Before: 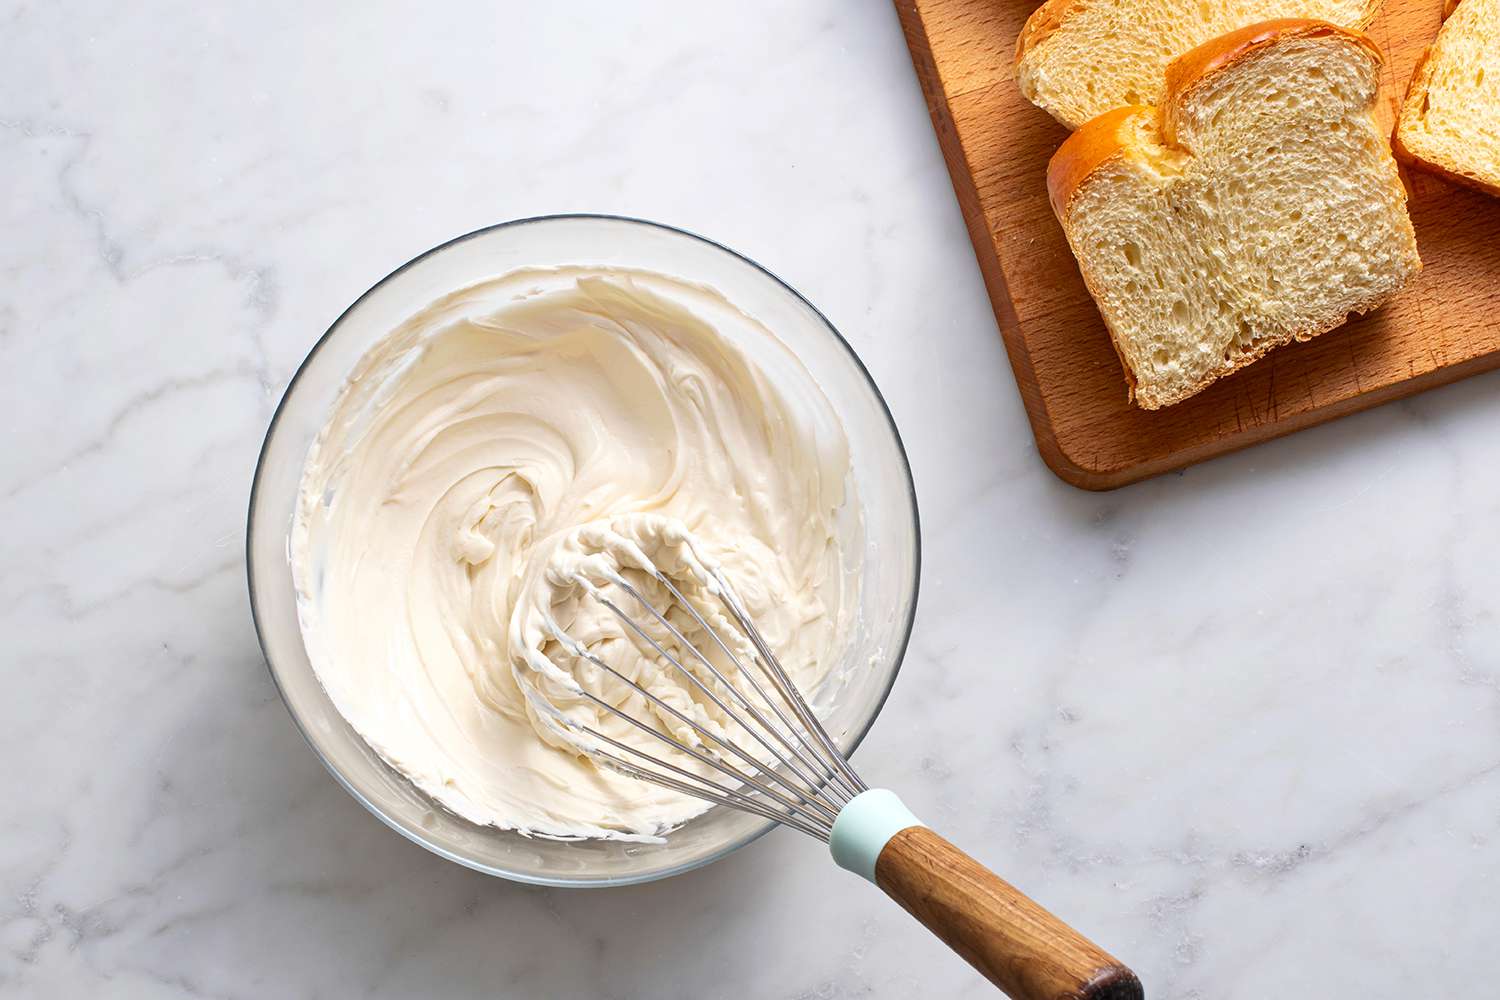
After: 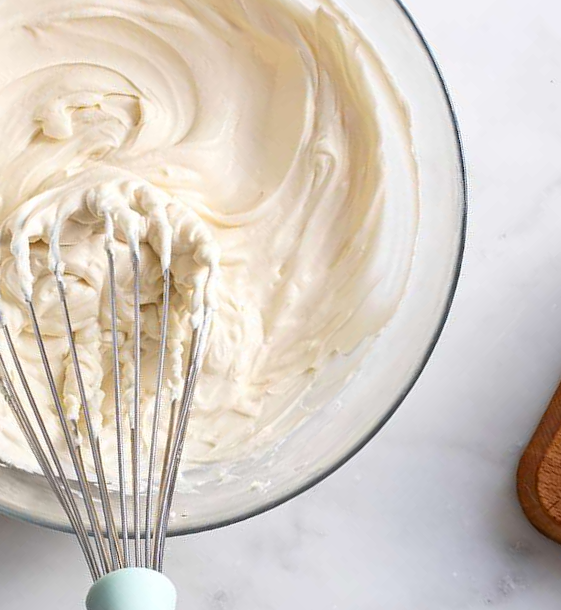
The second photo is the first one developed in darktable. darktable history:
crop and rotate: angle -45.42°, top 16.465%, right 0.881%, bottom 11.681%
